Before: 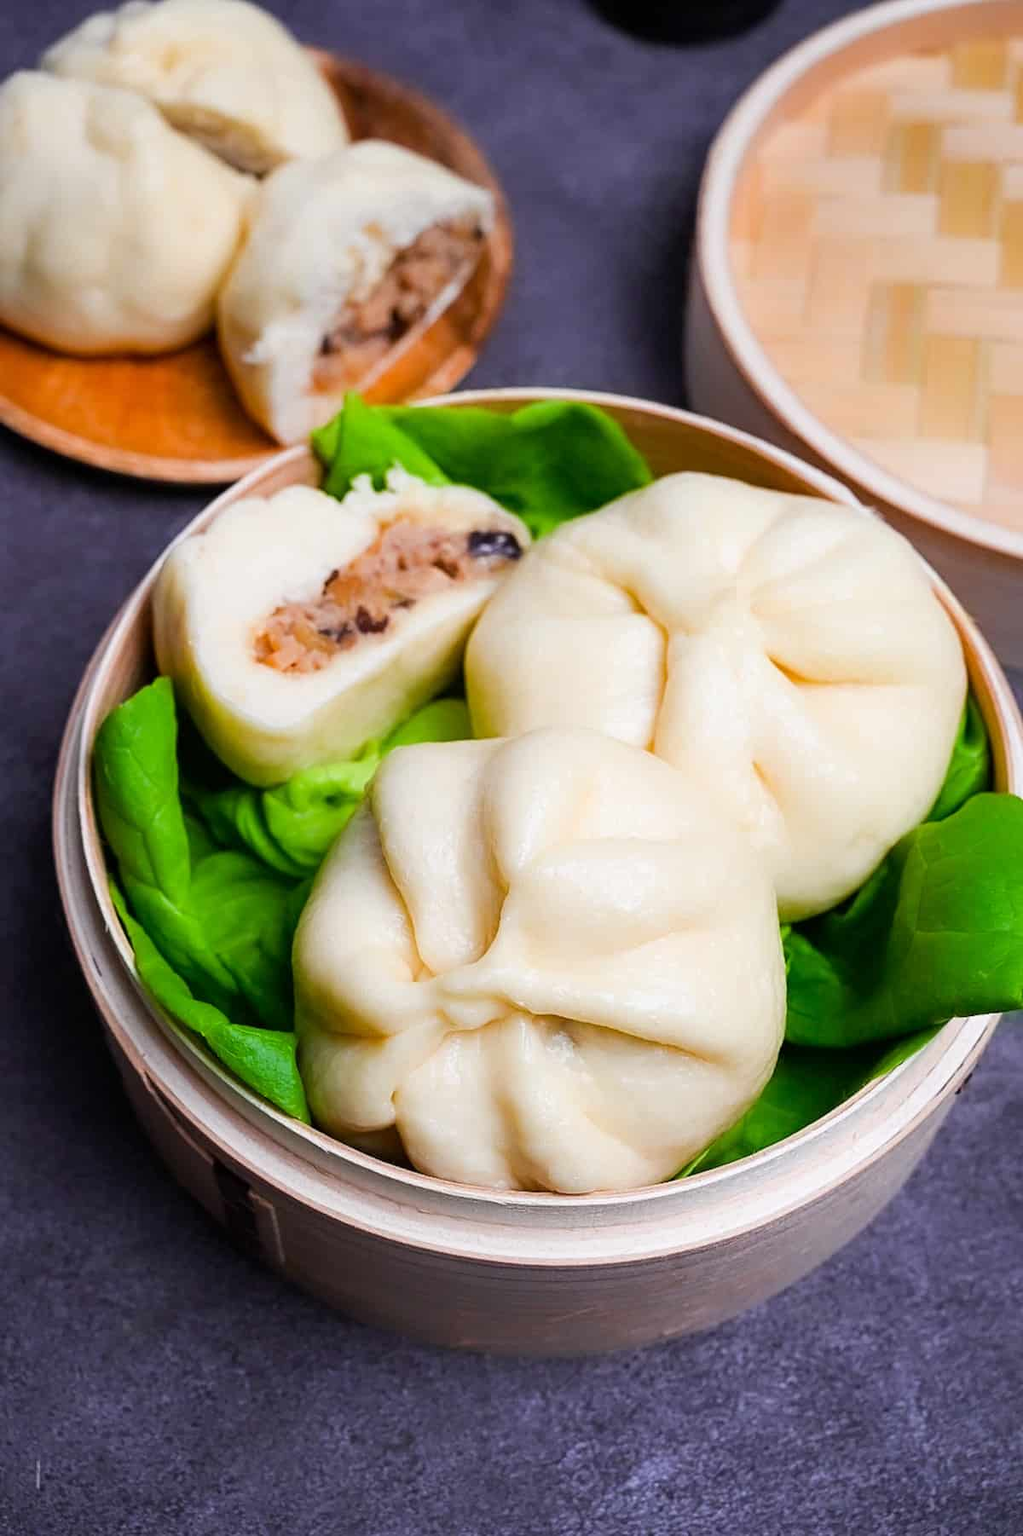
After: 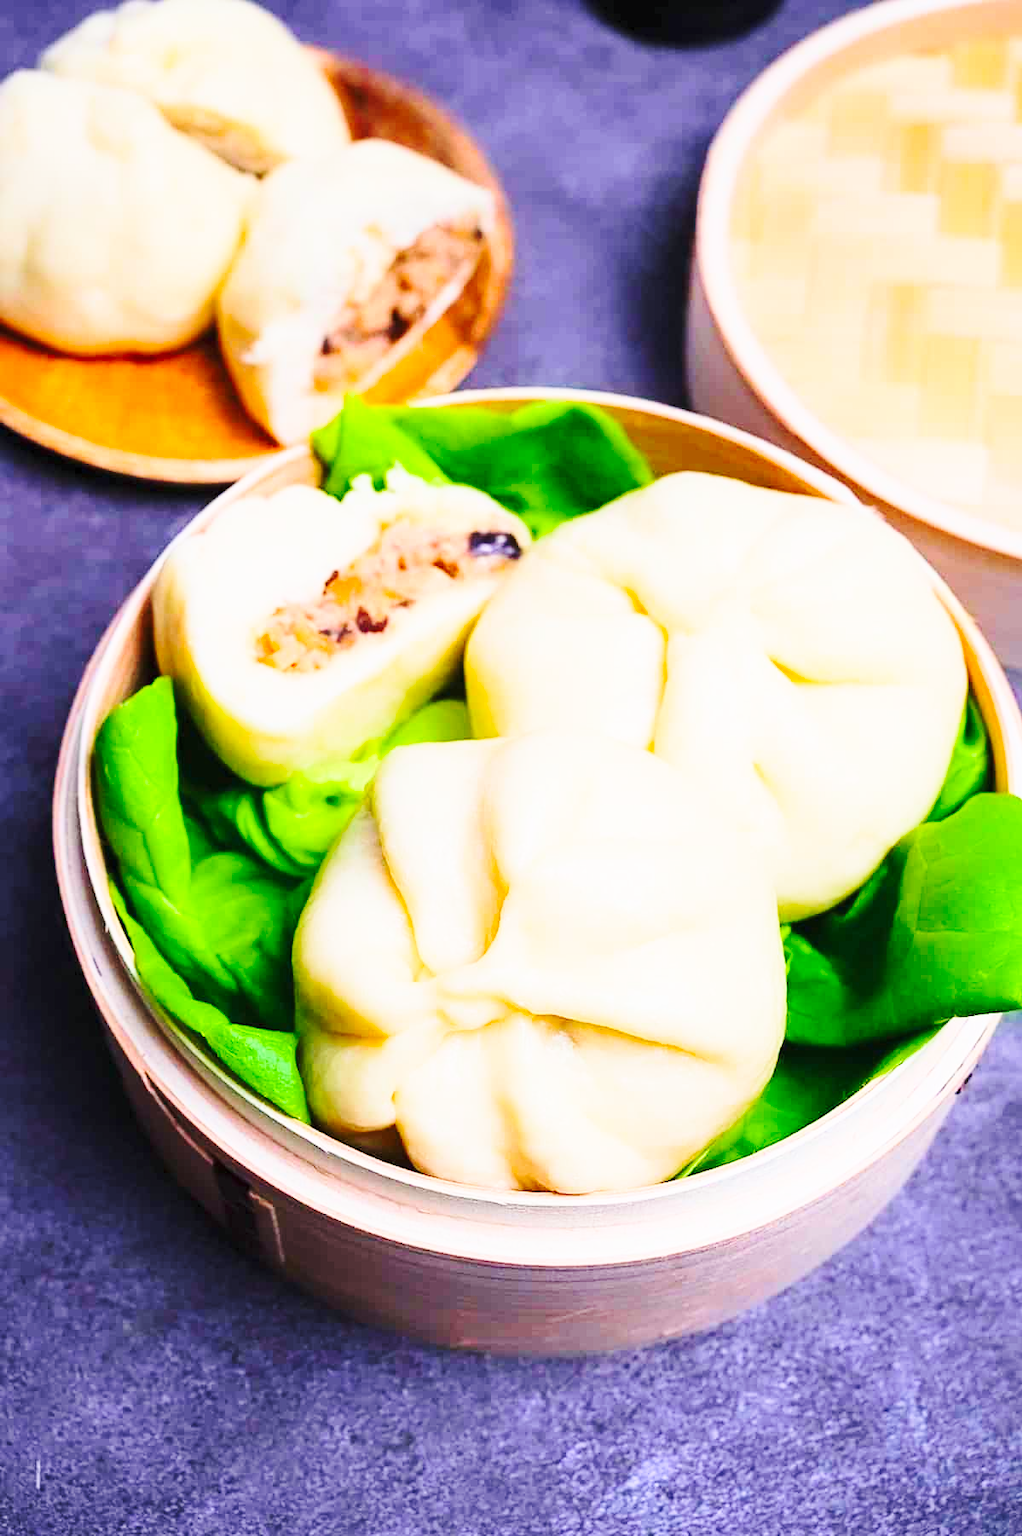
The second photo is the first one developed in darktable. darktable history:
contrast brightness saturation: contrast 0.205, brightness 0.153, saturation 0.144
color balance rgb: shadows lift › chroma 2.017%, shadows lift › hue 248.46°, perceptual saturation grading › global saturation 0.281%, perceptual saturation grading › mid-tones 11.388%, contrast -9.878%
velvia: on, module defaults
base curve: curves: ch0 [(0, 0) (0.032, 0.037) (0.105, 0.228) (0.435, 0.76) (0.856, 0.983) (1, 1)], preserve colors none
